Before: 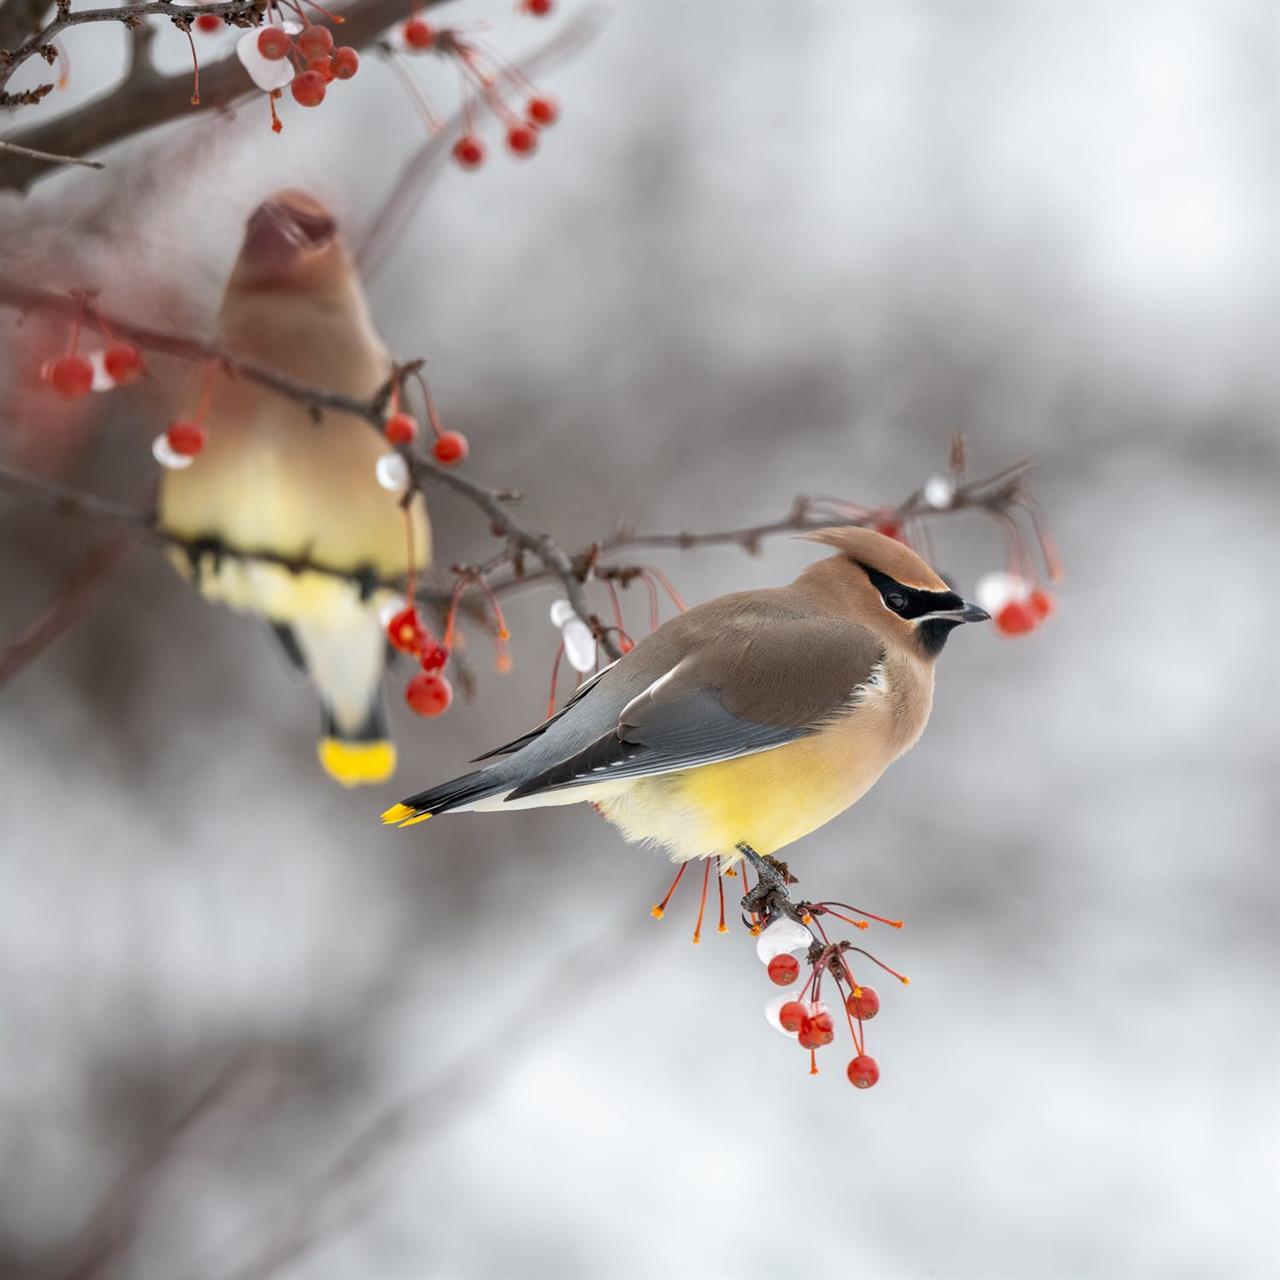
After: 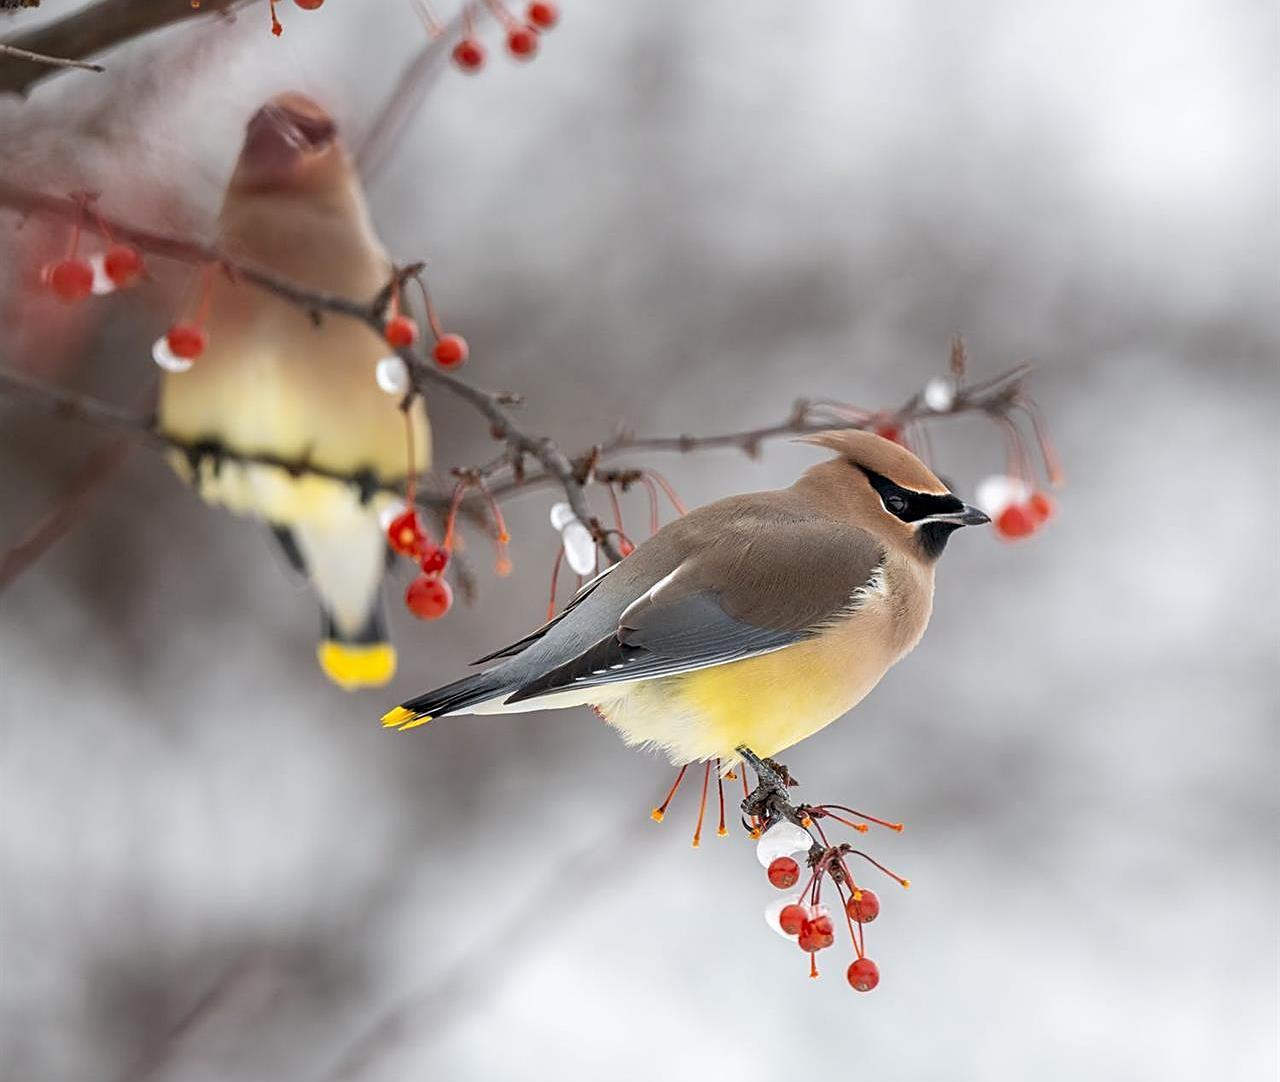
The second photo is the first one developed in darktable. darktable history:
exposure: black level correction 0.001, compensate exposure bias true, compensate highlight preservation false
sharpen: amount 0.556
crop: top 7.584%, bottom 7.858%
